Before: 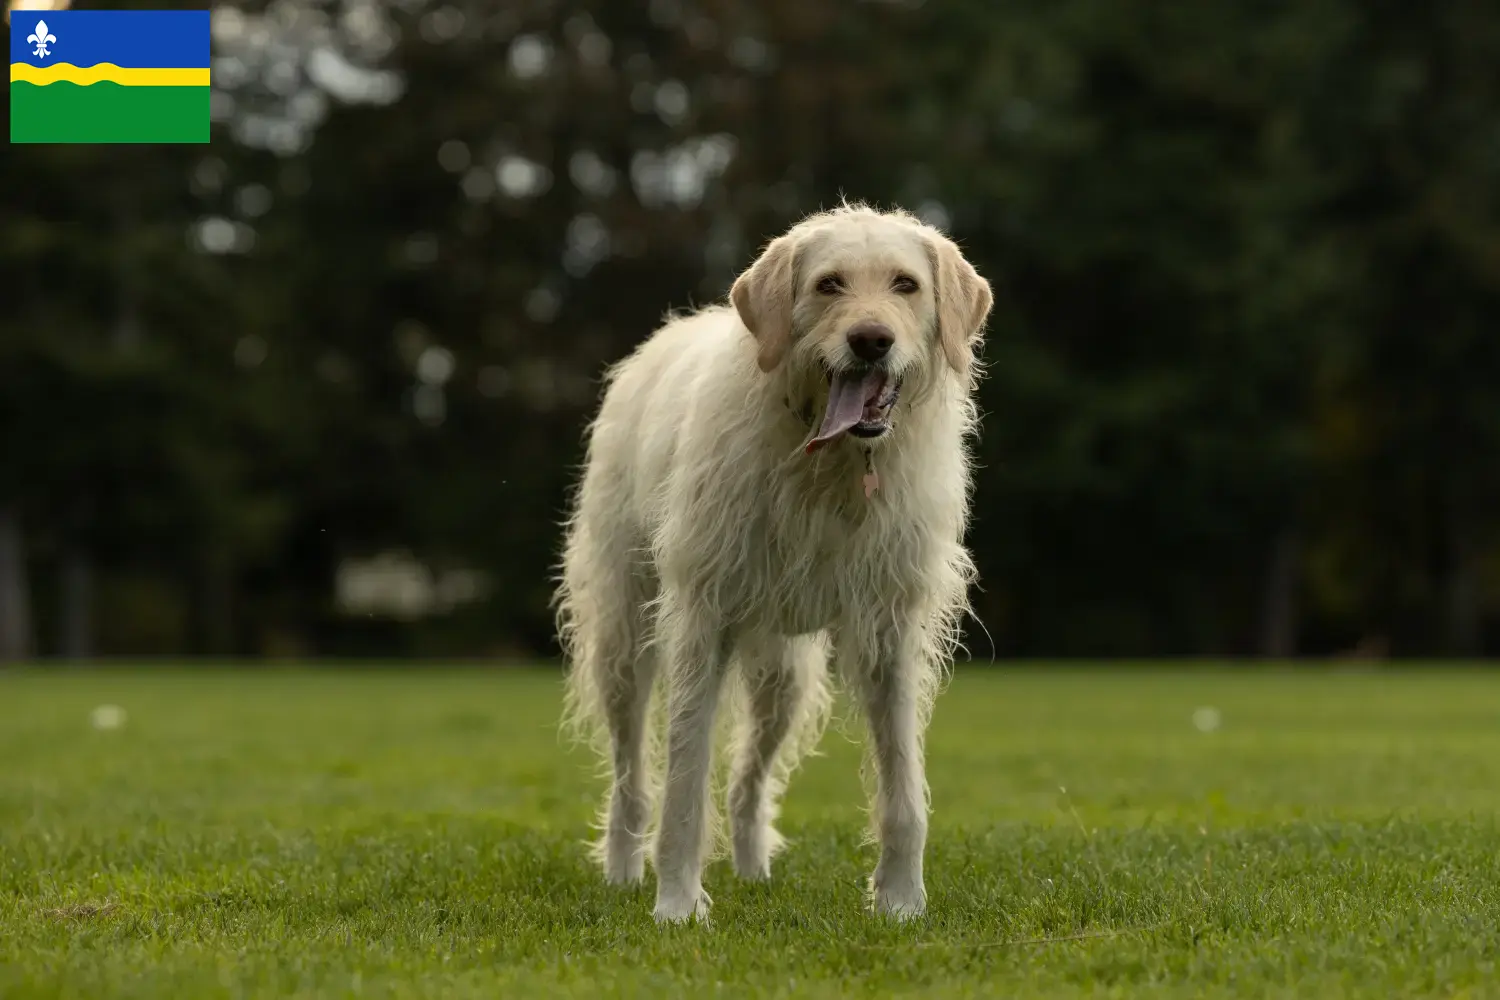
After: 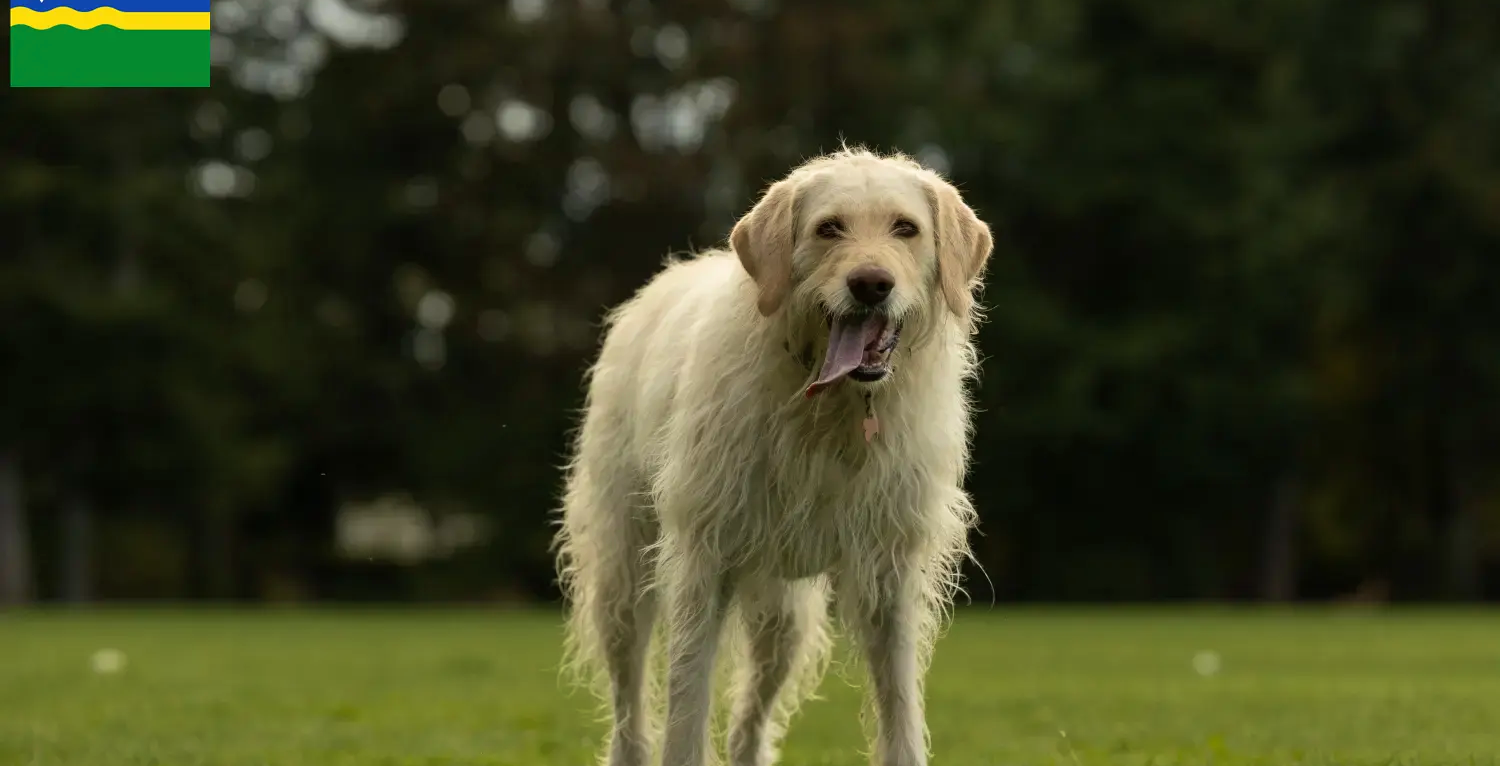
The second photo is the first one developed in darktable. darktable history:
velvia: on, module defaults
crop: top 5.667%, bottom 17.637%
